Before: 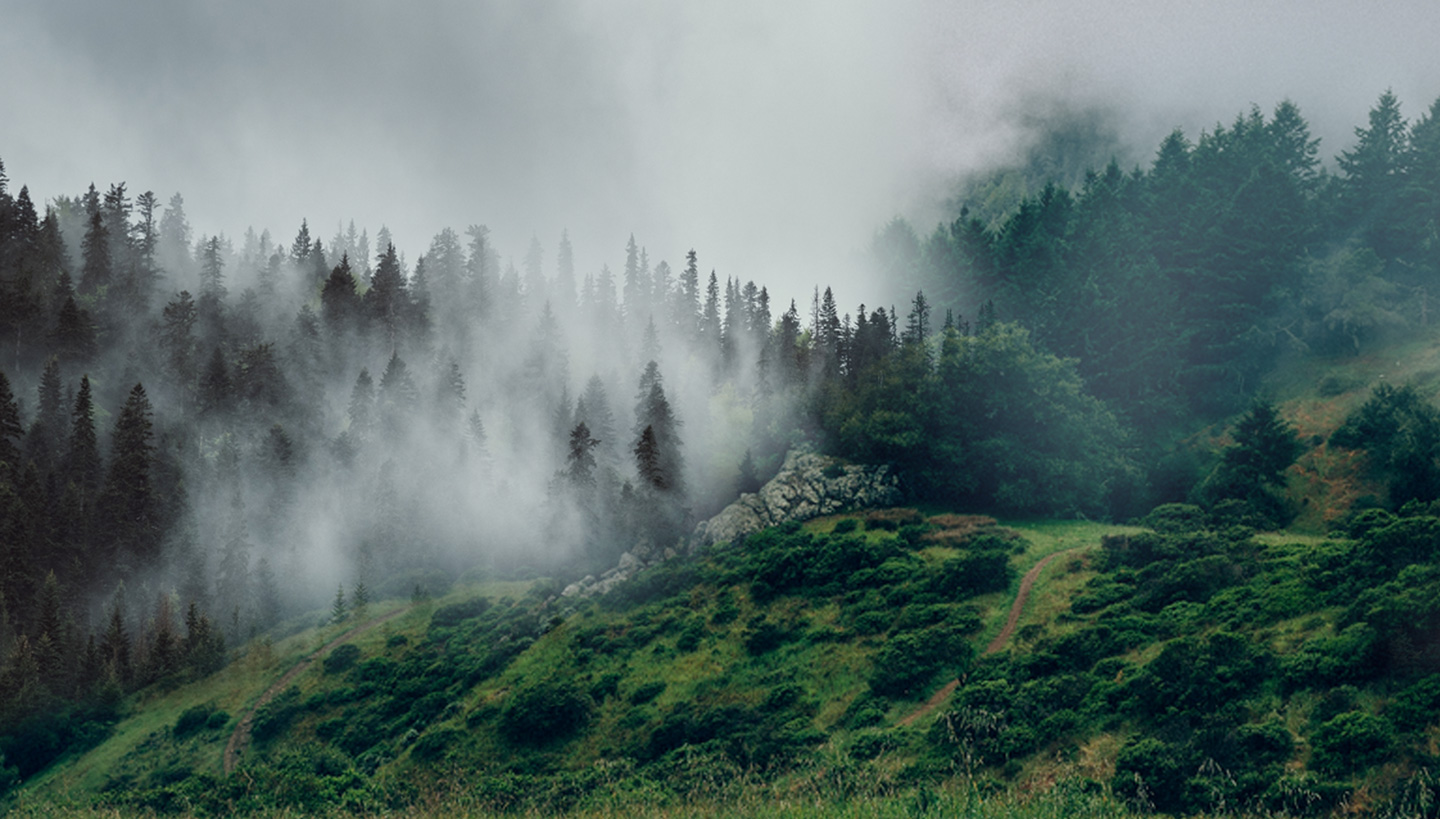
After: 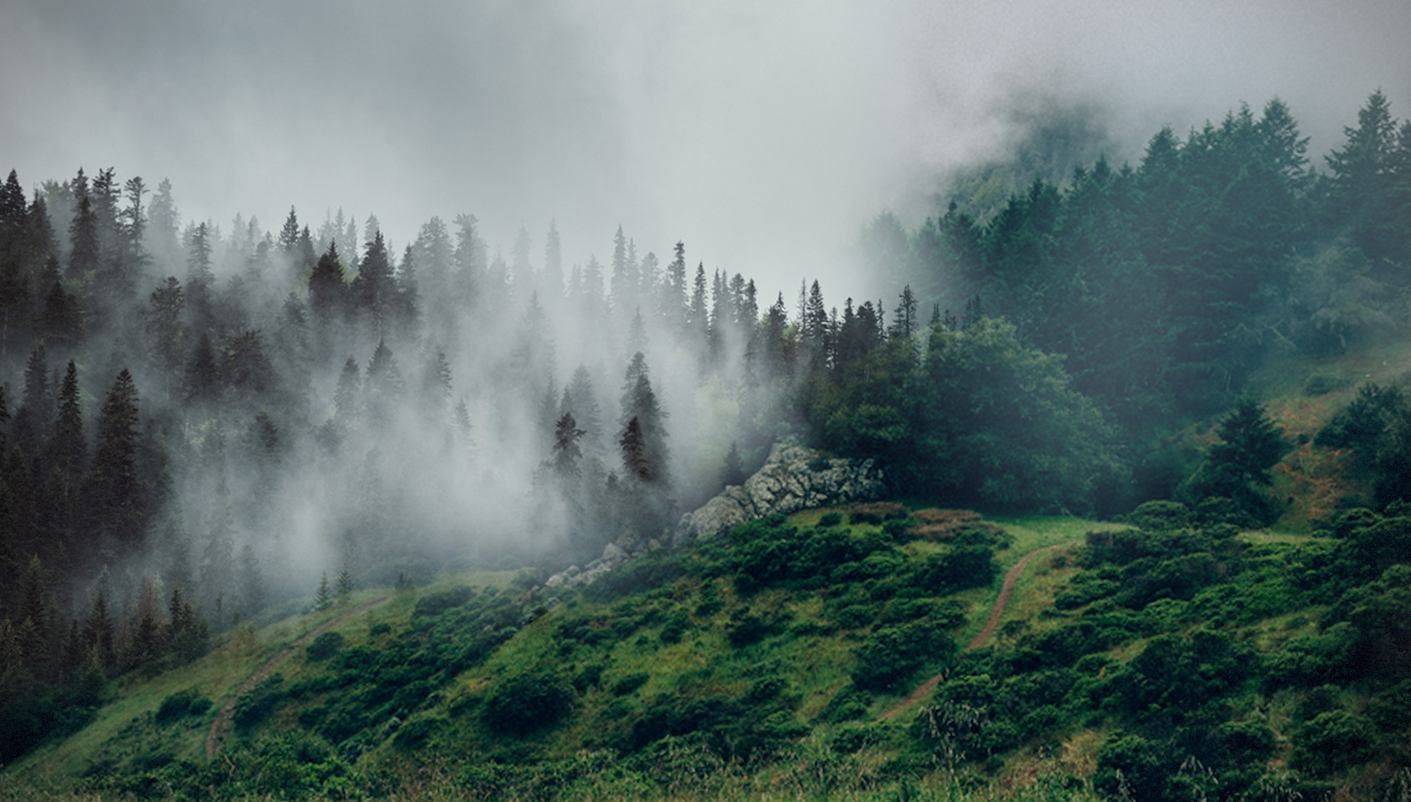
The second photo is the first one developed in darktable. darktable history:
crop and rotate: angle -0.658°
vignetting: dithering 8-bit output
